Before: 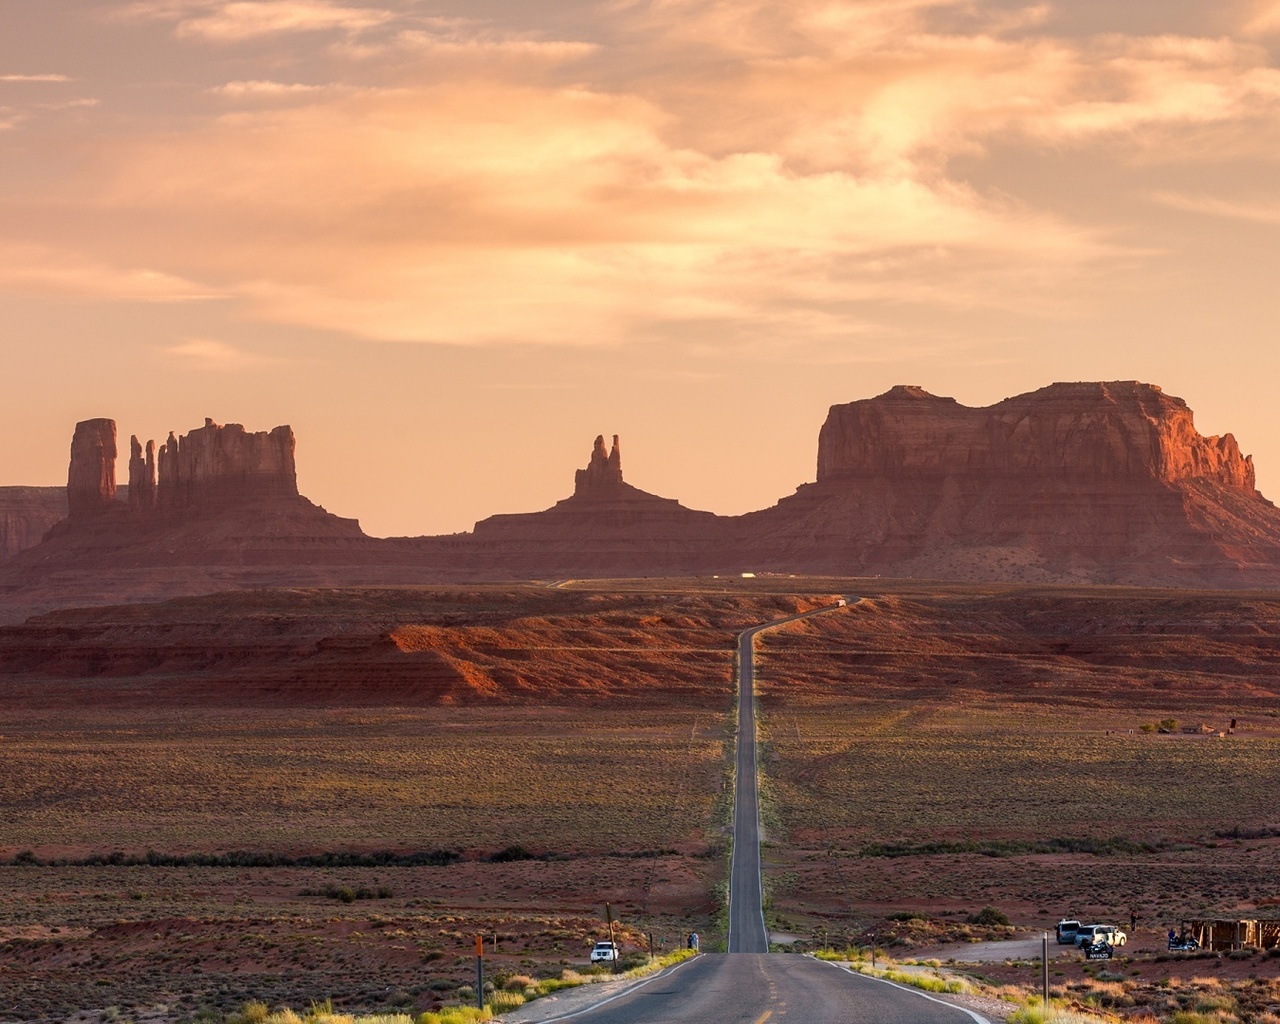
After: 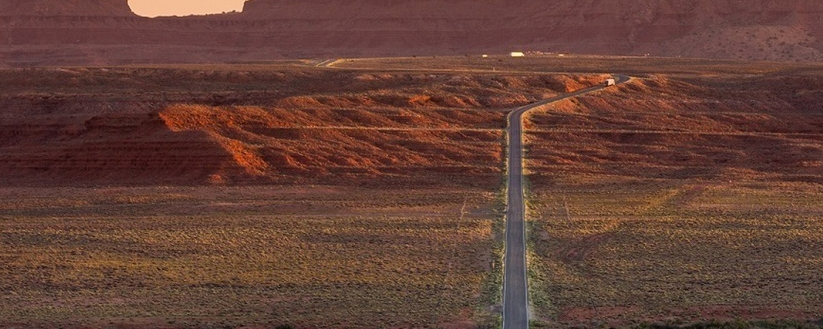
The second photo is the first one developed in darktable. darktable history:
base curve: curves: ch0 [(0, 0) (0.472, 0.508) (1, 1)], preserve colors none
crop: left 18.11%, top 50.898%, right 17.521%, bottom 16.911%
